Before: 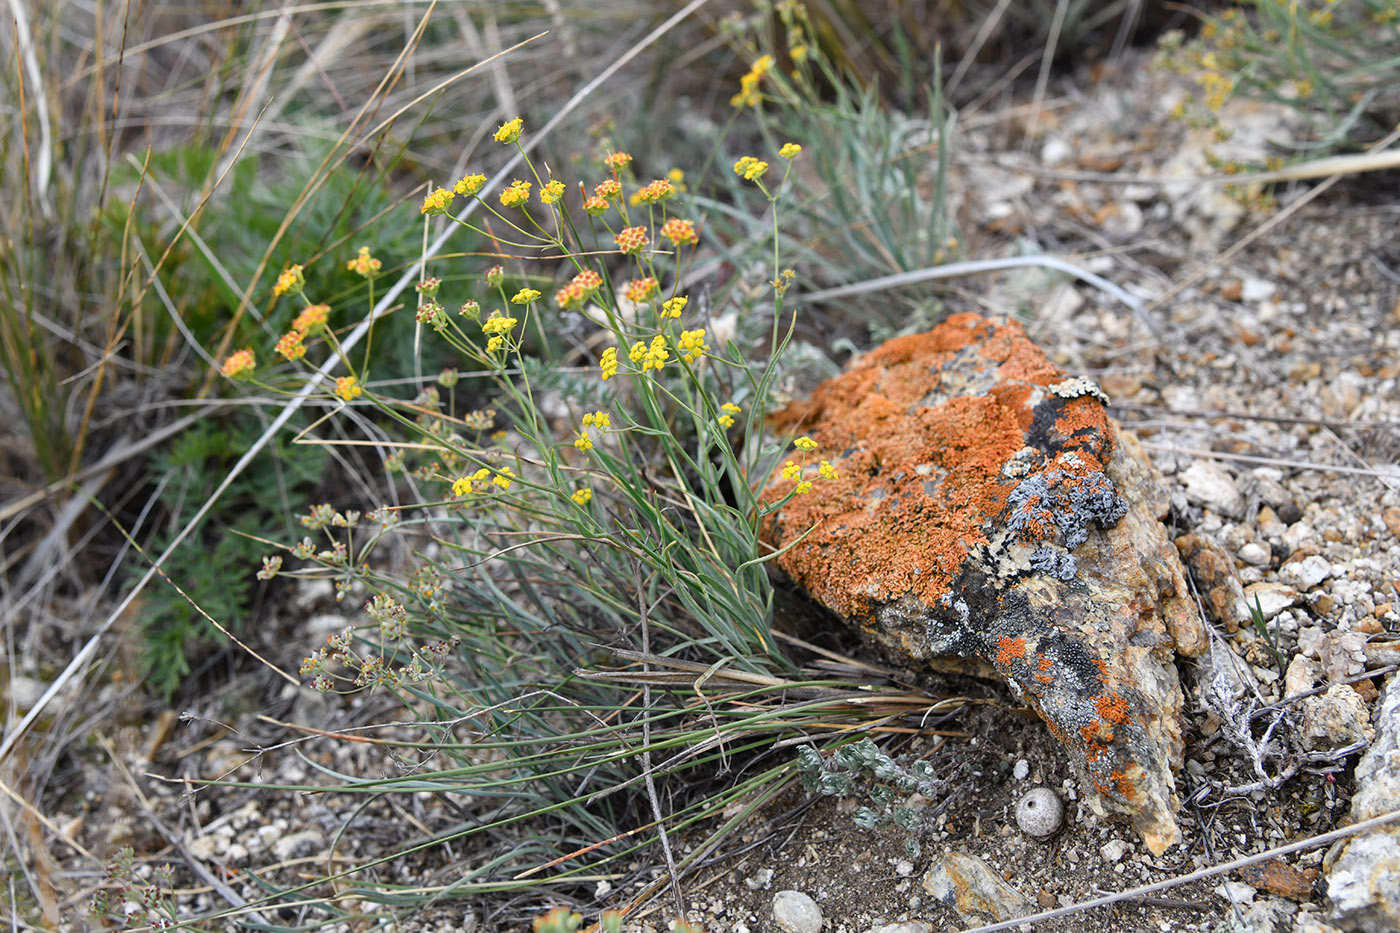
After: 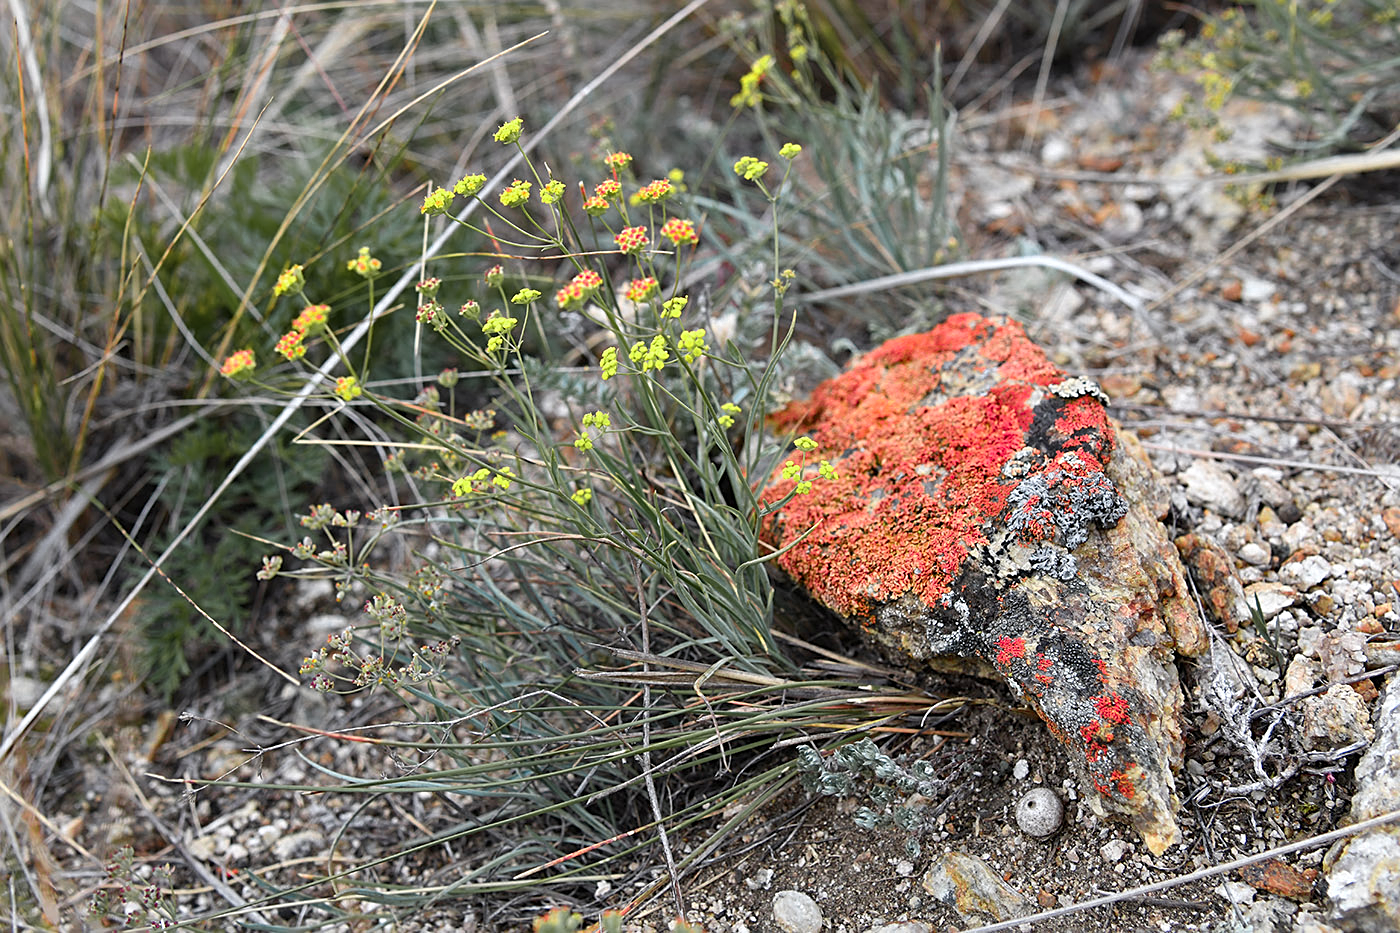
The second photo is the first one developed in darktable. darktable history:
sharpen: on, module defaults
color zones: curves: ch0 [(0, 0.533) (0.126, 0.533) (0.234, 0.533) (0.368, 0.357) (0.5, 0.5) (0.625, 0.5) (0.74, 0.637) (0.875, 0.5)]; ch1 [(0.004, 0.708) (0.129, 0.662) (0.25, 0.5) (0.375, 0.331) (0.496, 0.396) (0.625, 0.649) (0.739, 0.26) (0.875, 0.5) (1, 0.478)]; ch2 [(0, 0.409) (0.132, 0.403) (0.236, 0.558) (0.379, 0.448) (0.5, 0.5) (0.625, 0.5) (0.691, 0.39) (0.875, 0.5)]
